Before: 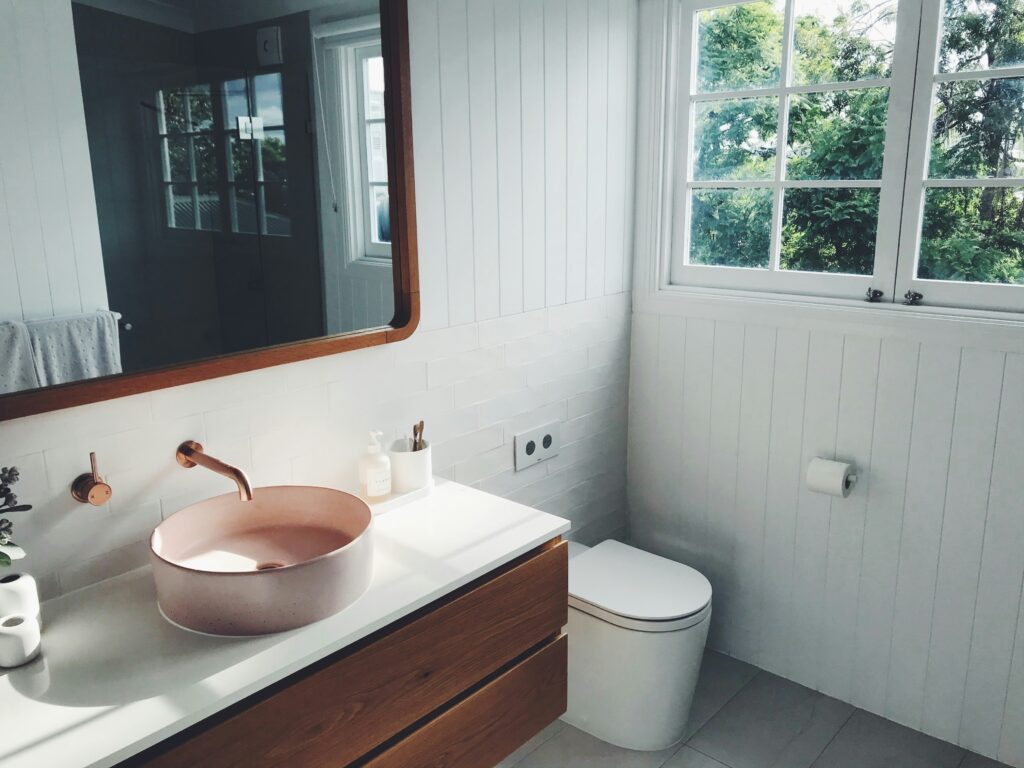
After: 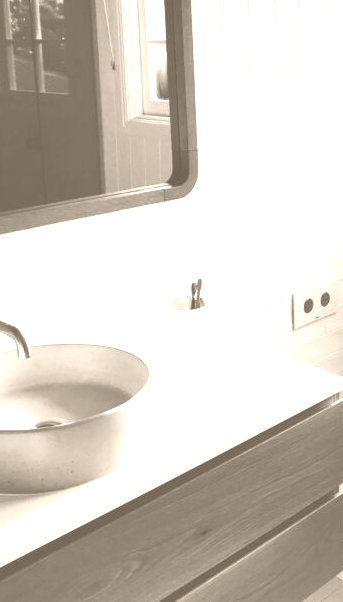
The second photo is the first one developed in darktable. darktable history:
white balance: red 1.042, blue 1.17
crop and rotate: left 21.77%, top 18.528%, right 44.676%, bottom 2.997%
shadows and highlights: soften with gaussian
colorize: hue 34.49°, saturation 35.33%, source mix 100%, version 1
color balance: mode lift, gamma, gain (sRGB), lift [1, 1, 1.022, 1.026]
color correction: highlights a* 1.39, highlights b* 17.83
